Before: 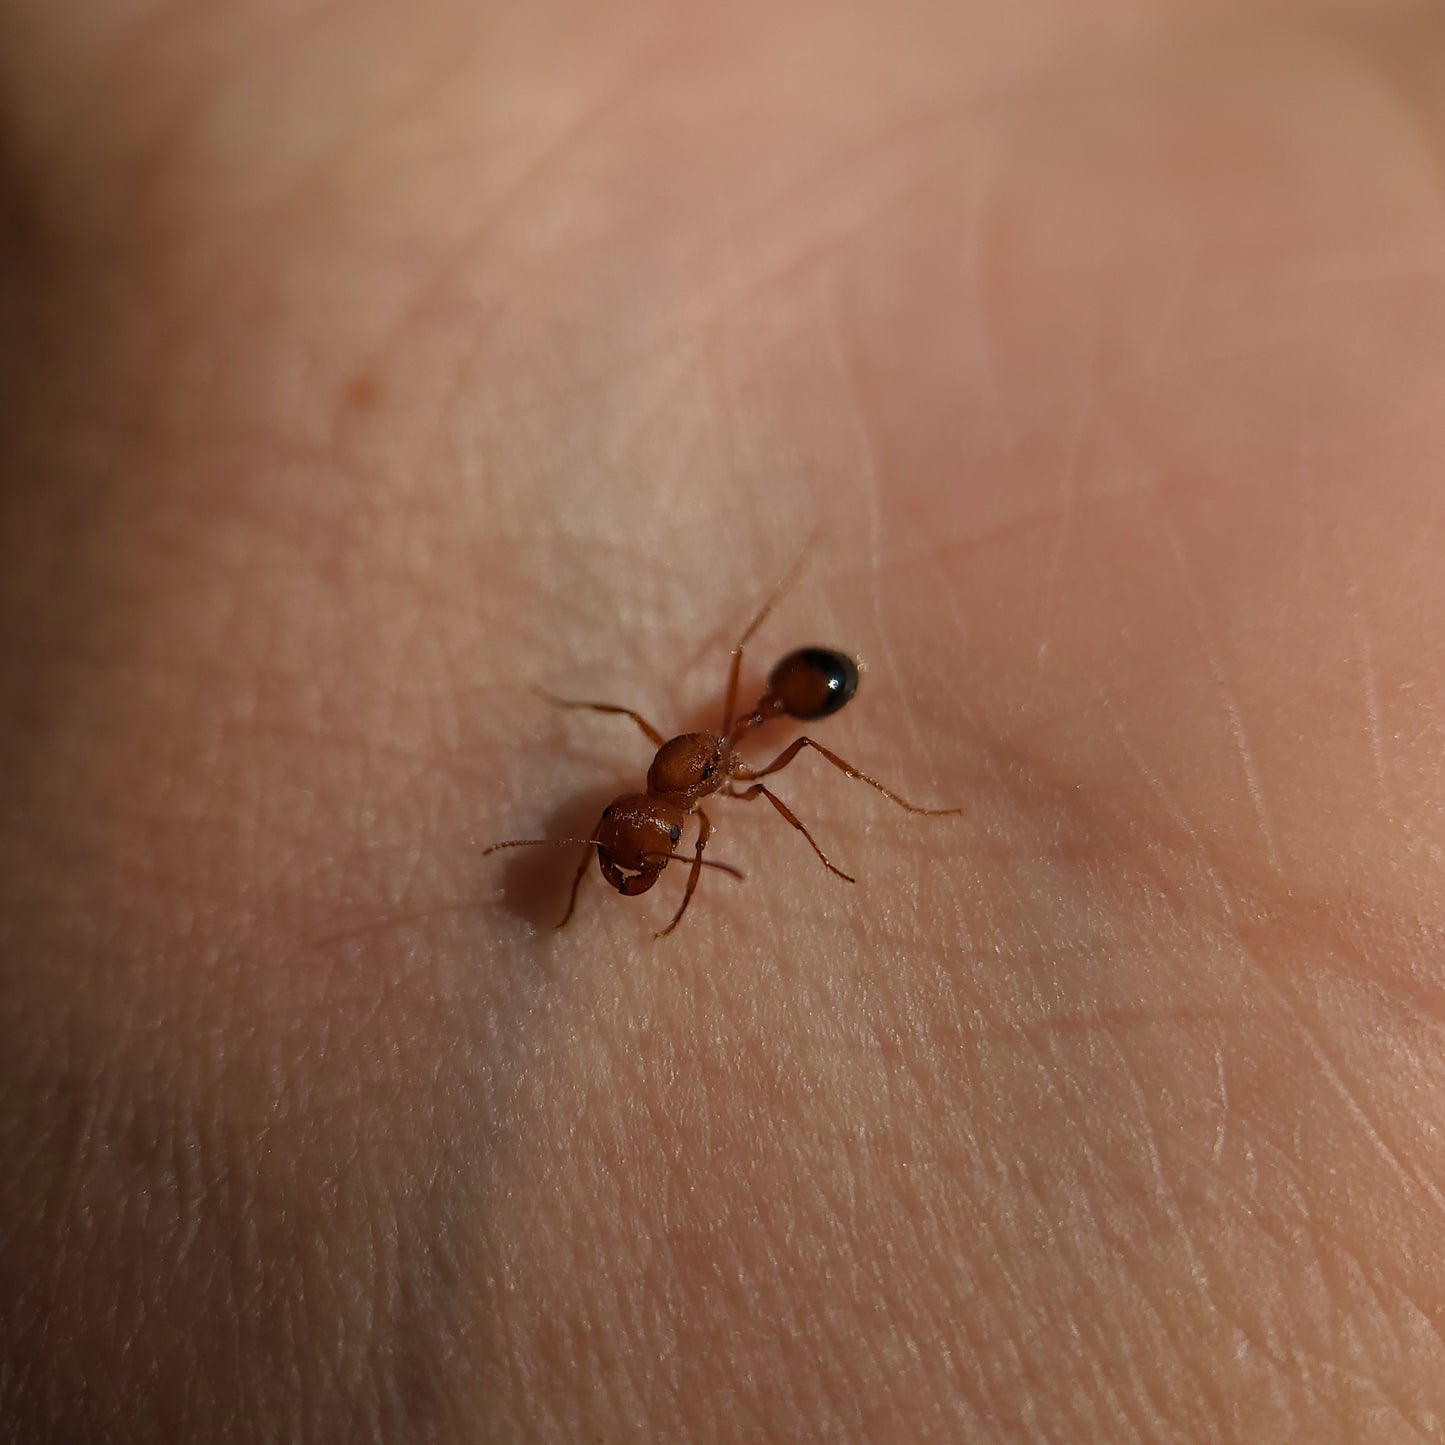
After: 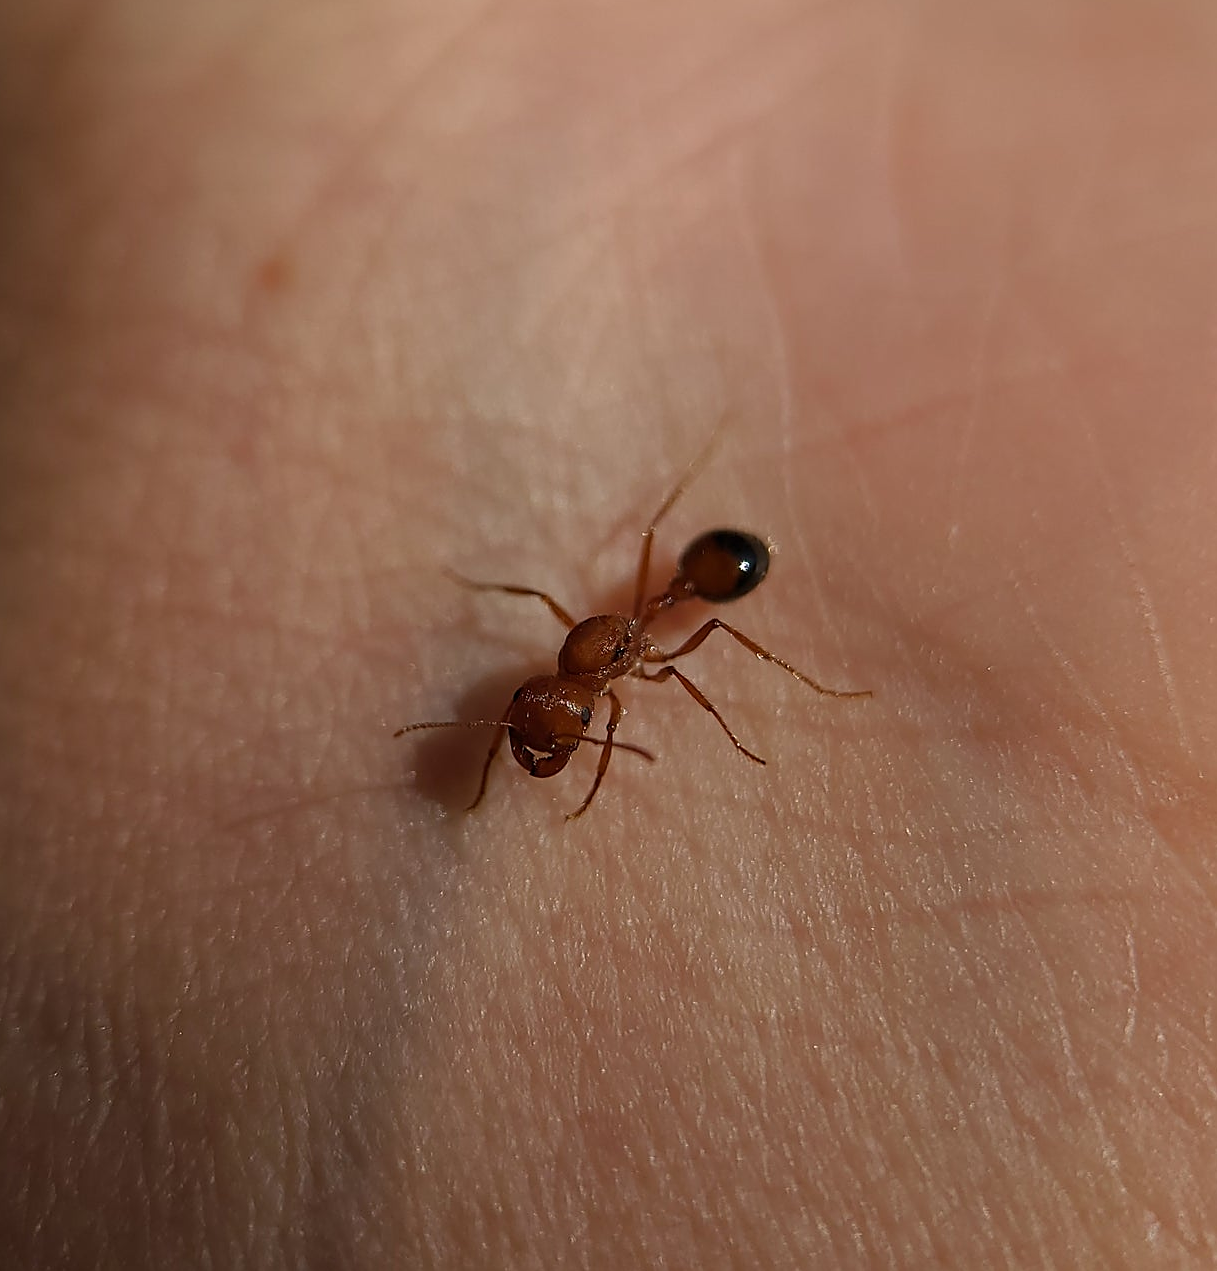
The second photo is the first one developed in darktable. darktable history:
crop: left 6.197%, top 8.201%, right 9.527%, bottom 3.815%
sharpen: amount 0.559
